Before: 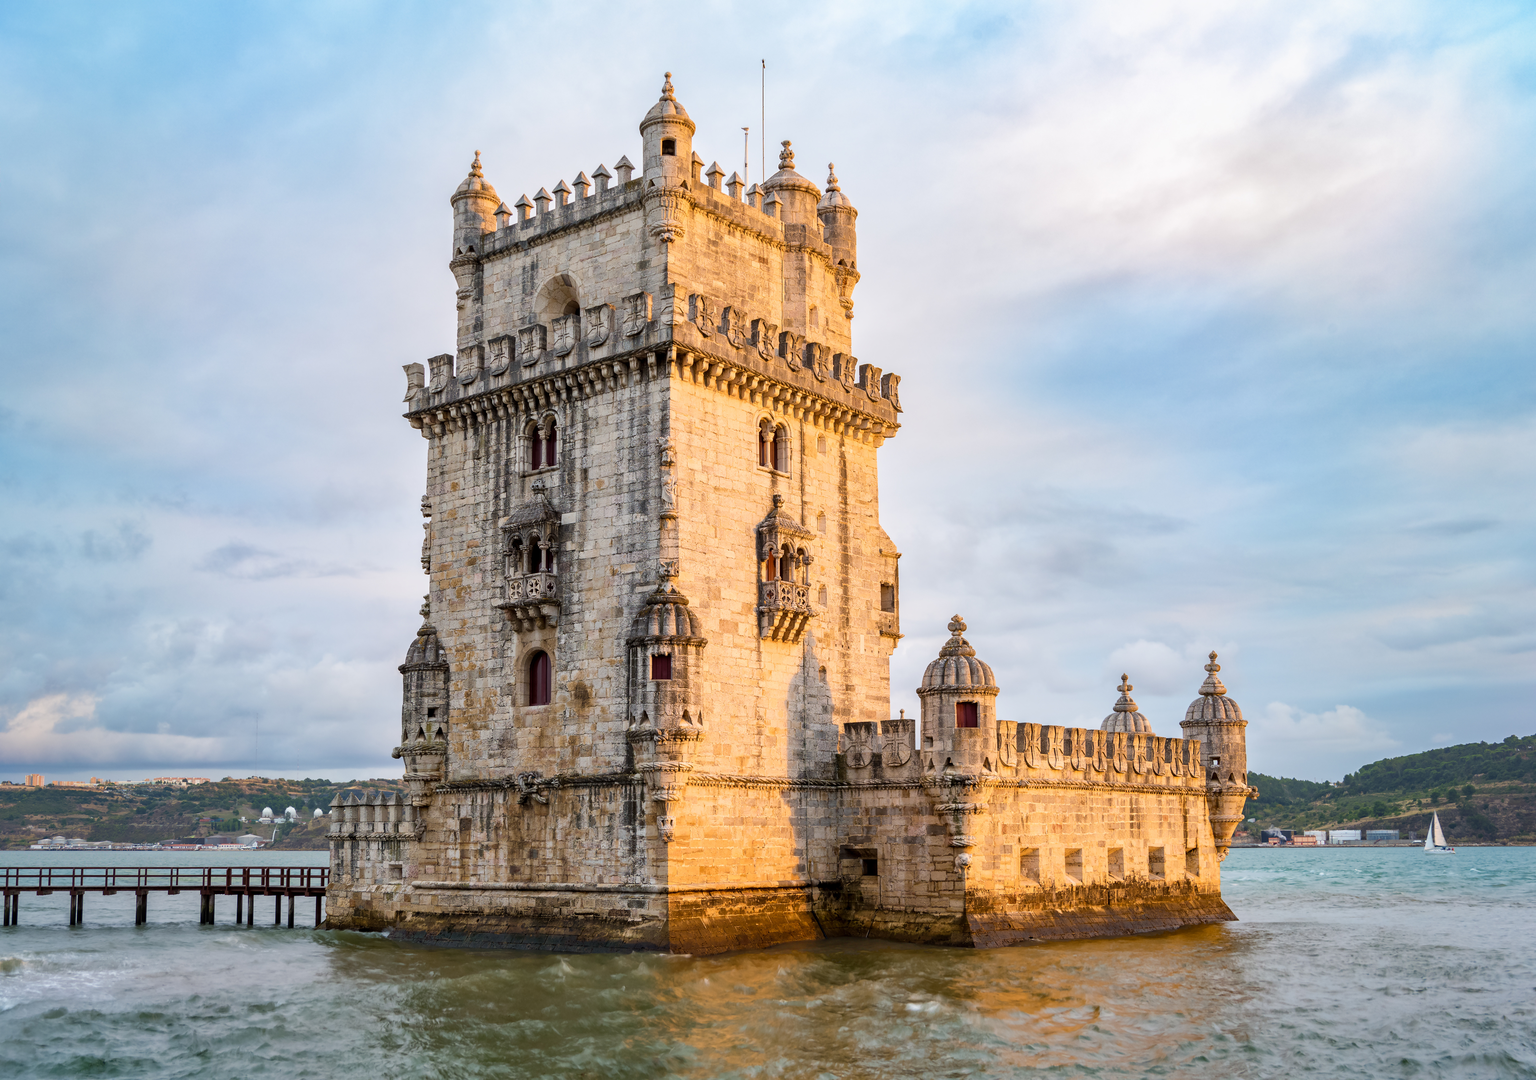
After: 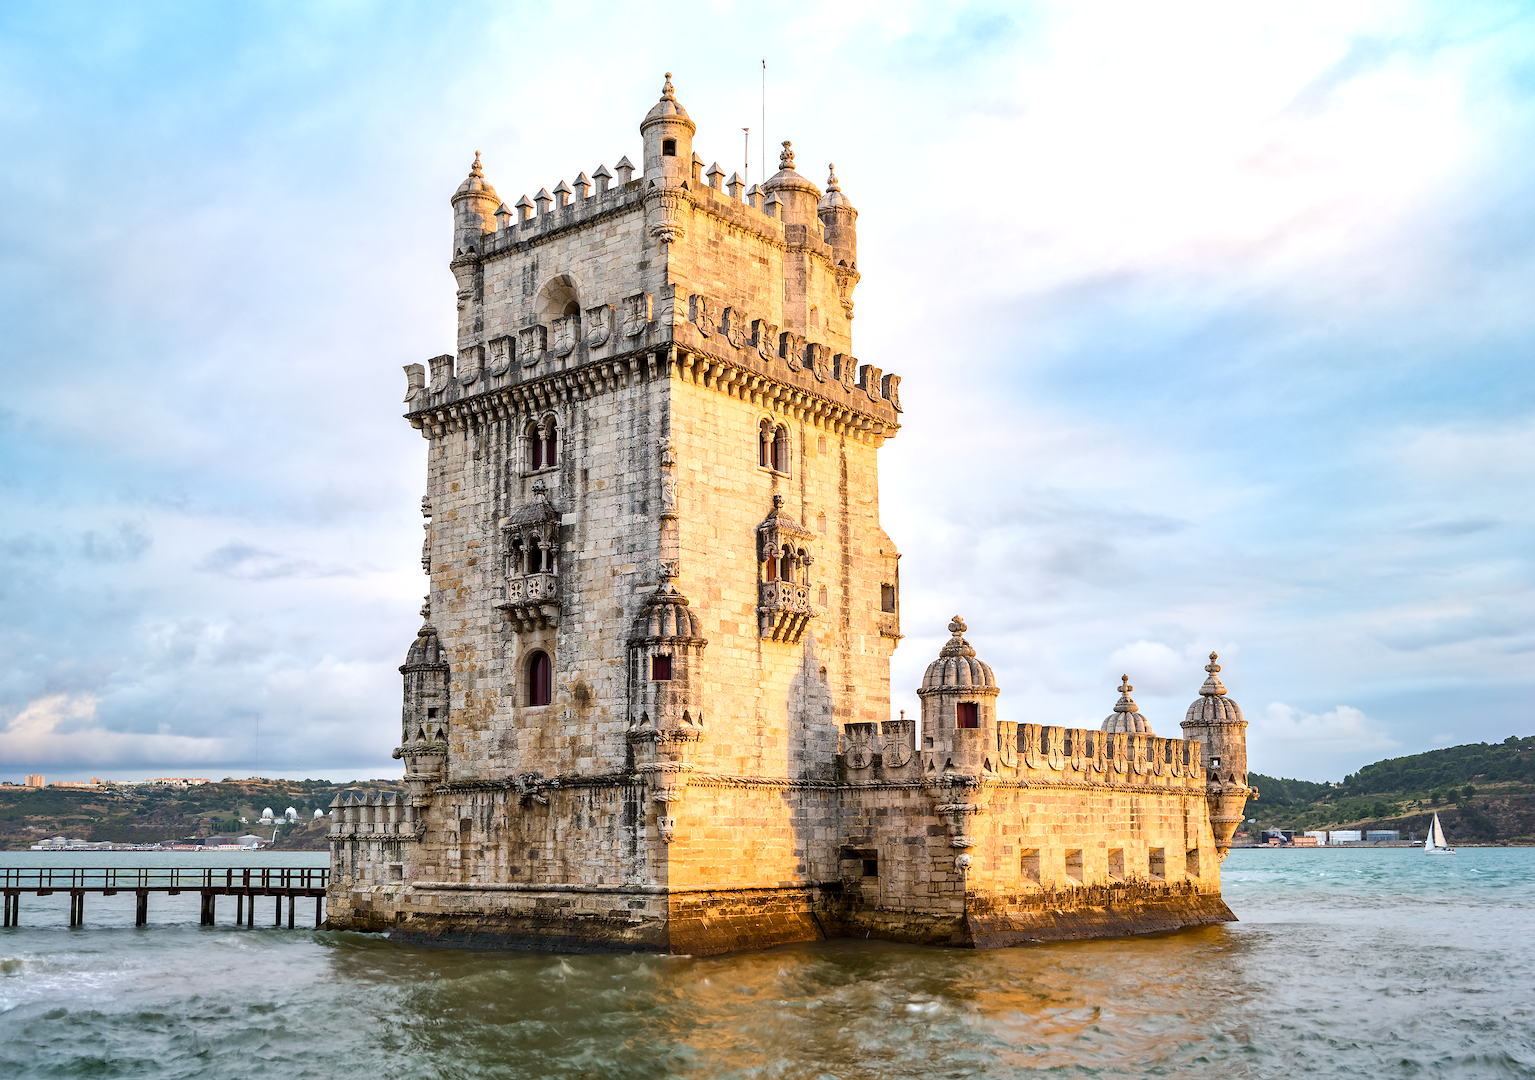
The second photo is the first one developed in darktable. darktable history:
sharpen: amount 0.478
tone equalizer: -8 EV -0.417 EV, -7 EV -0.389 EV, -6 EV -0.333 EV, -5 EV -0.222 EV, -3 EV 0.222 EV, -2 EV 0.333 EV, -1 EV 0.389 EV, +0 EV 0.417 EV, edges refinement/feathering 500, mask exposure compensation -1.57 EV, preserve details no
